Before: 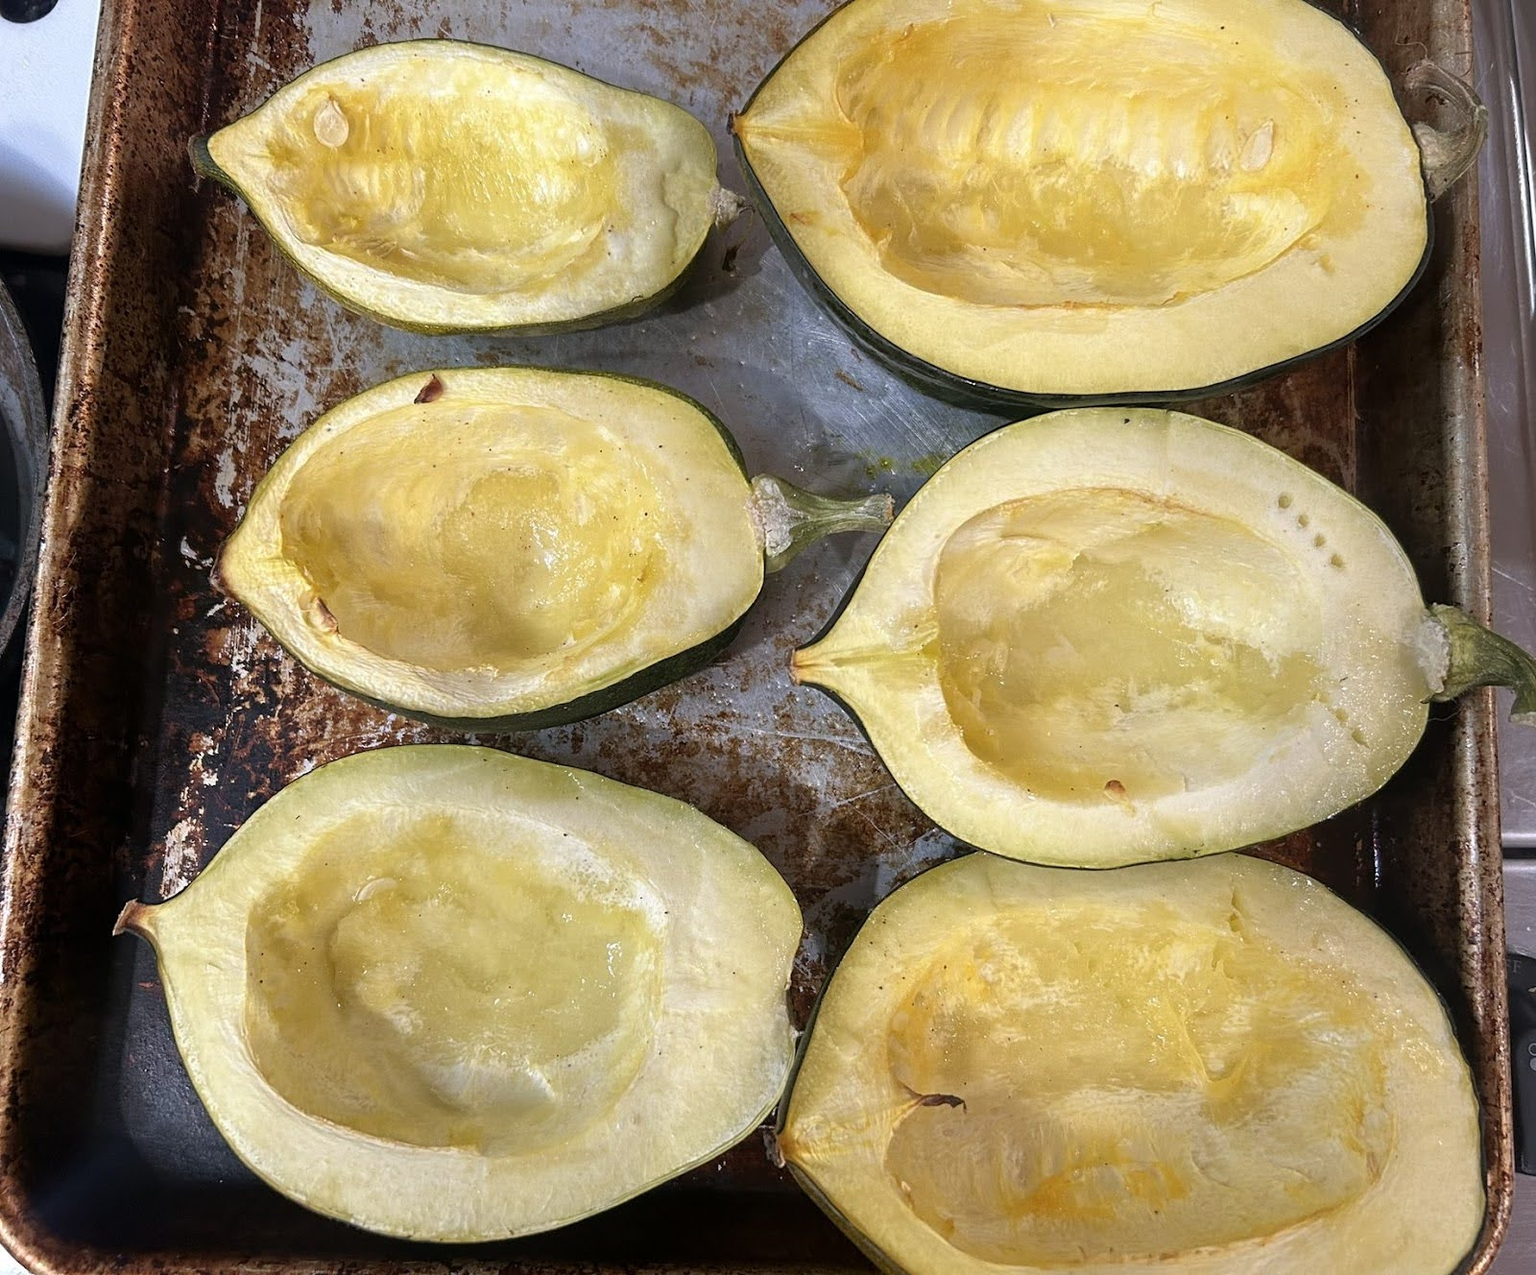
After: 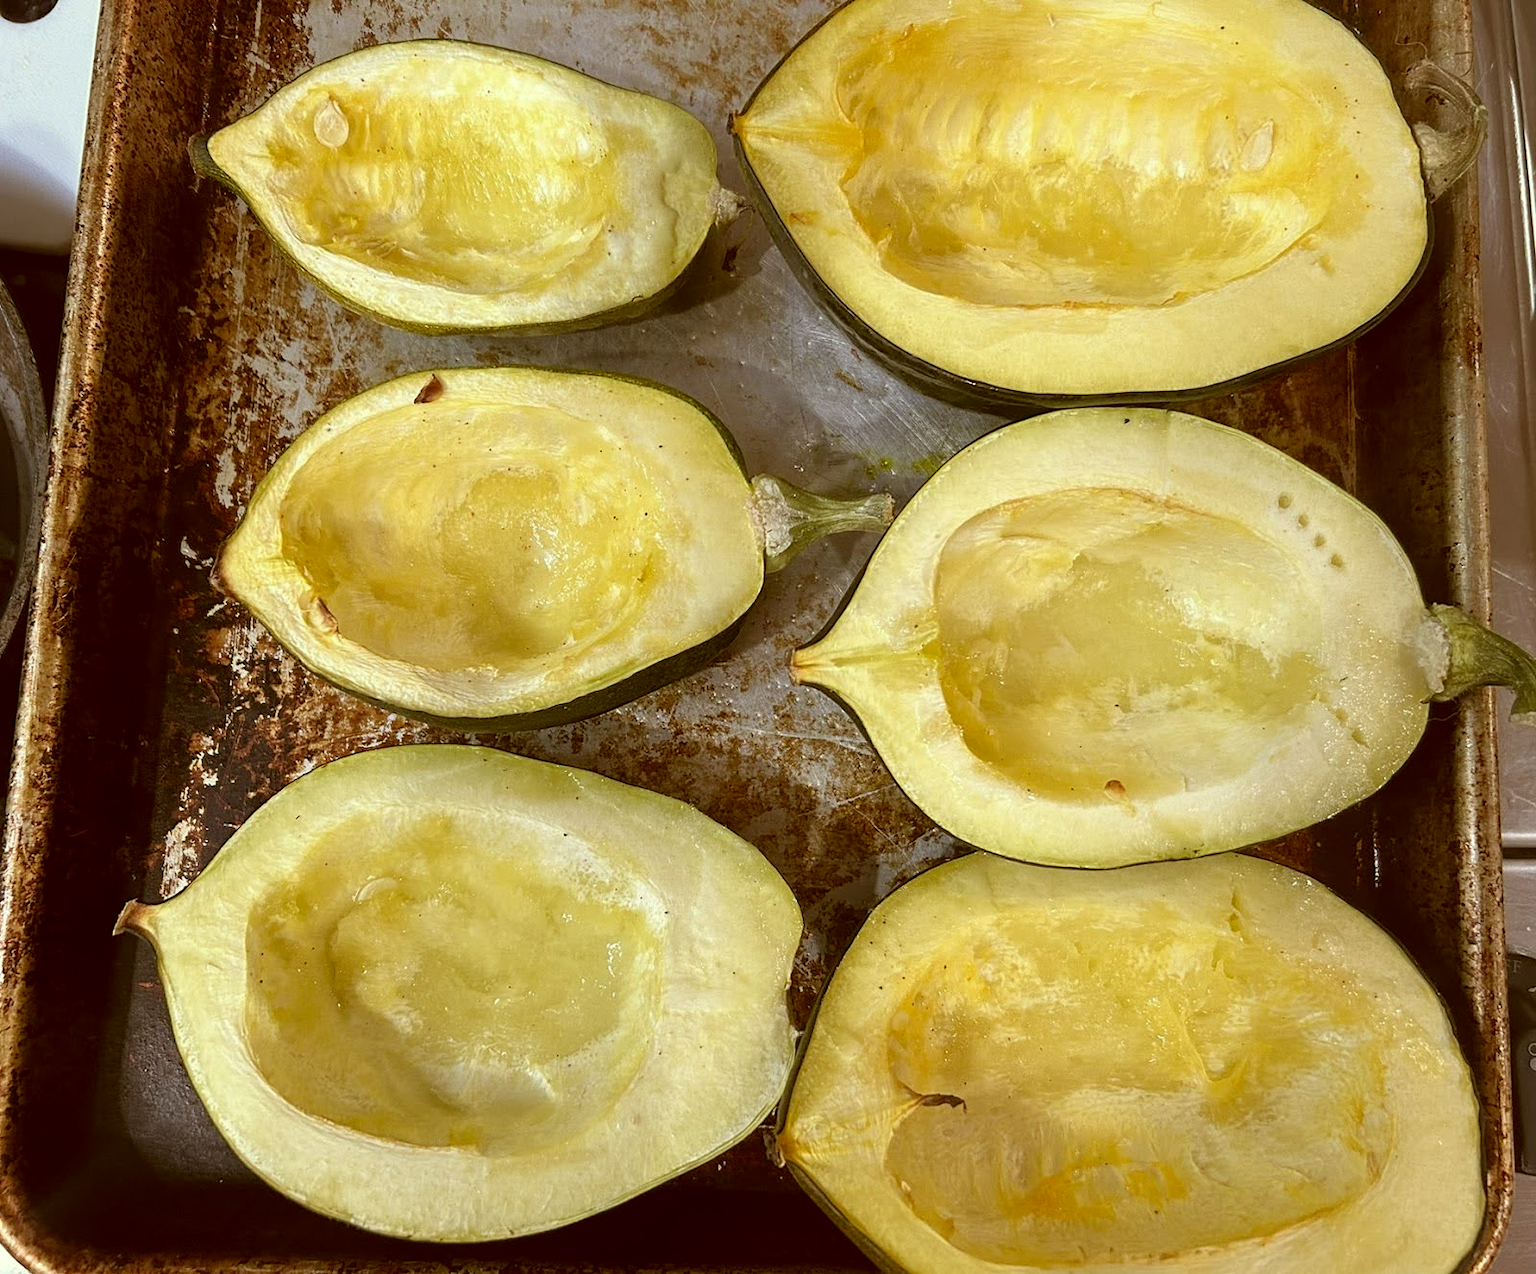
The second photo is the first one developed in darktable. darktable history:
color correction: highlights a* -5.37, highlights b* 9.8, shadows a* 9.58, shadows b* 24.7
